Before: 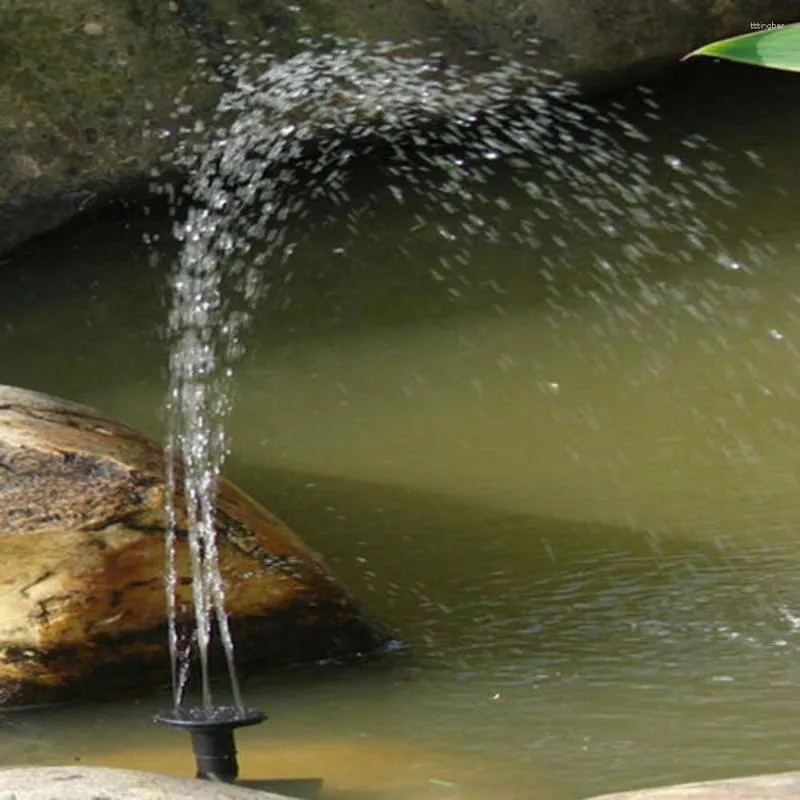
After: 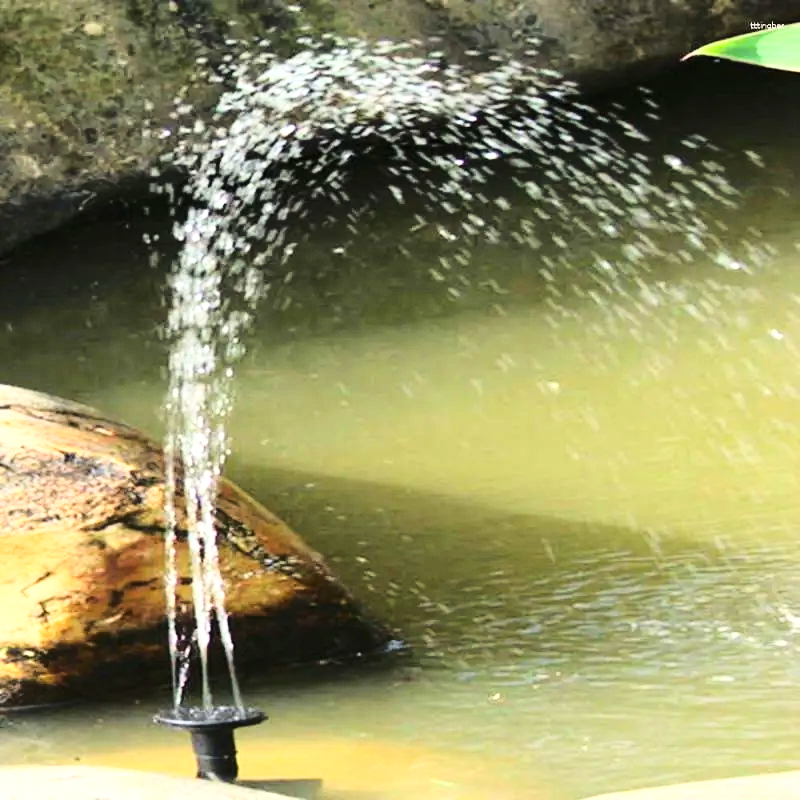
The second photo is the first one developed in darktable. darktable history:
base curve: curves: ch0 [(0, 0) (0.032, 0.037) (0.105, 0.228) (0.435, 0.76) (0.856, 0.983) (1, 1)]
exposure: black level correction 0, exposure 0.7 EV, compensate exposure bias true, compensate highlight preservation false
tone equalizer: -8 EV -0.417 EV, -7 EV -0.389 EV, -6 EV -0.333 EV, -5 EV -0.222 EV, -3 EV 0.222 EV, -2 EV 0.333 EV, -1 EV 0.389 EV, +0 EV 0.417 EV, edges refinement/feathering 500, mask exposure compensation -1.57 EV, preserve details no
